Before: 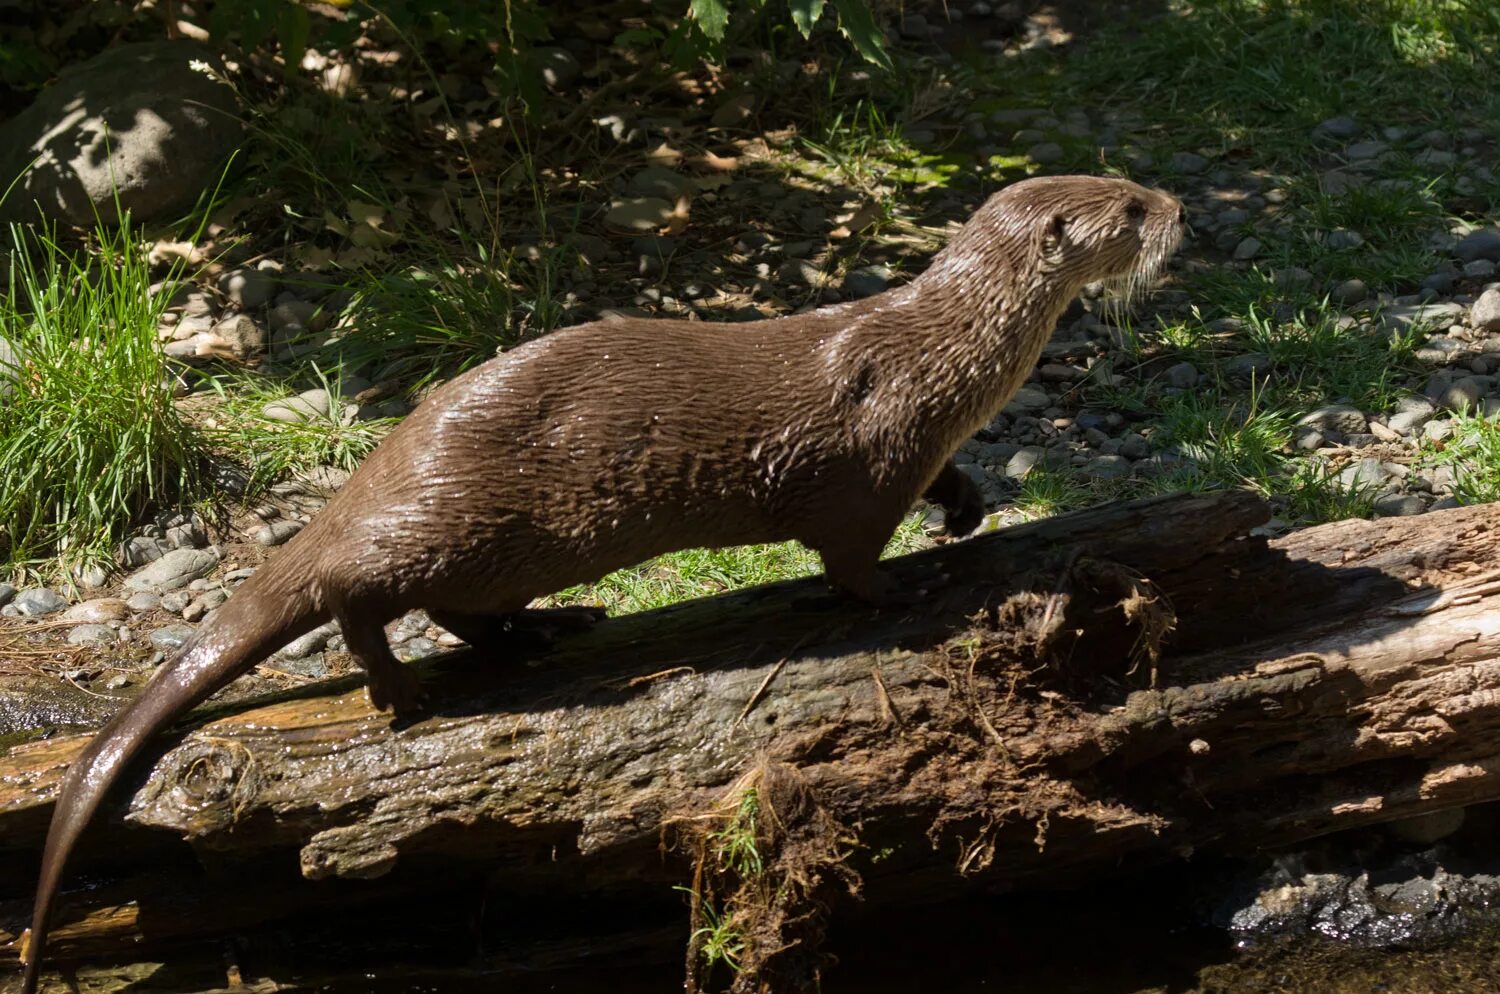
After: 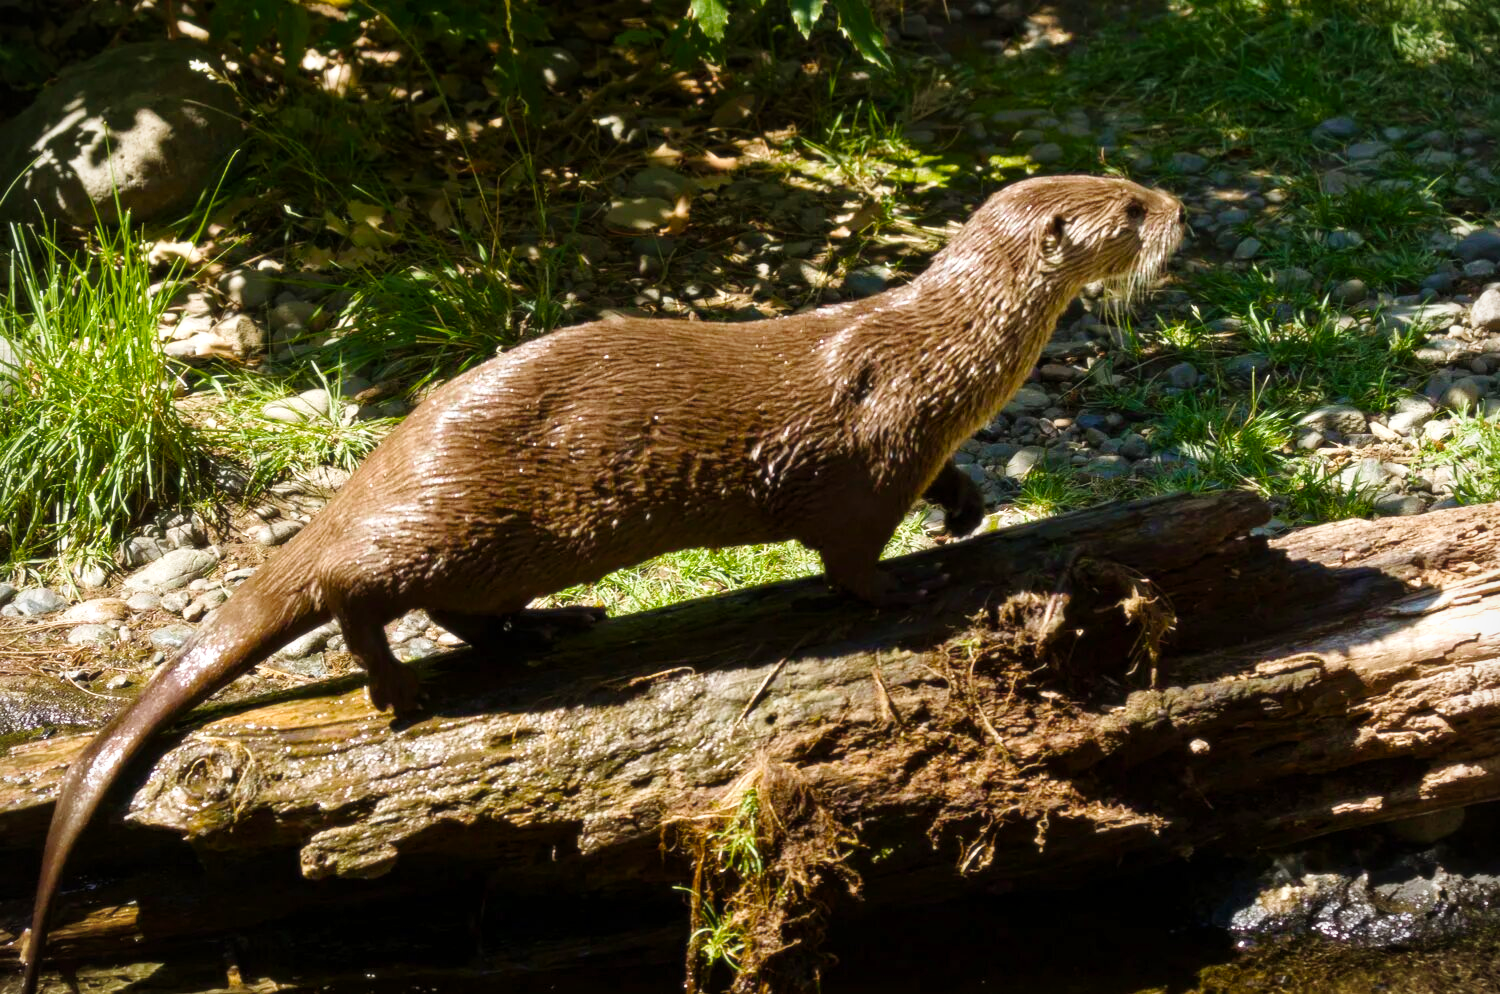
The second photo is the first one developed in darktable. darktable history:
vignetting: fall-off start 91.19%
velvia: on, module defaults
soften: size 10%, saturation 50%, brightness 0.2 EV, mix 10%
color balance rgb: perceptual saturation grading › mid-tones 6.33%, perceptual saturation grading › shadows 72.44%, perceptual brilliance grading › highlights 11.59%, contrast 5.05%
tone curve: curves: ch0 [(0, 0) (0.003, 0.004) (0.011, 0.014) (0.025, 0.032) (0.044, 0.057) (0.069, 0.089) (0.1, 0.128) (0.136, 0.174) (0.177, 0.227) (0.224, 0.287) (0.277, 0.354) (0.335, 0.427) (0.399, 0.507) (0.468, 0.582) (0.543, 0.653) (0.623, 0.726) (0.709, 0.799) (0.801, 0.876) (0.898, 0.937) (1, 1)], preserve colors none
